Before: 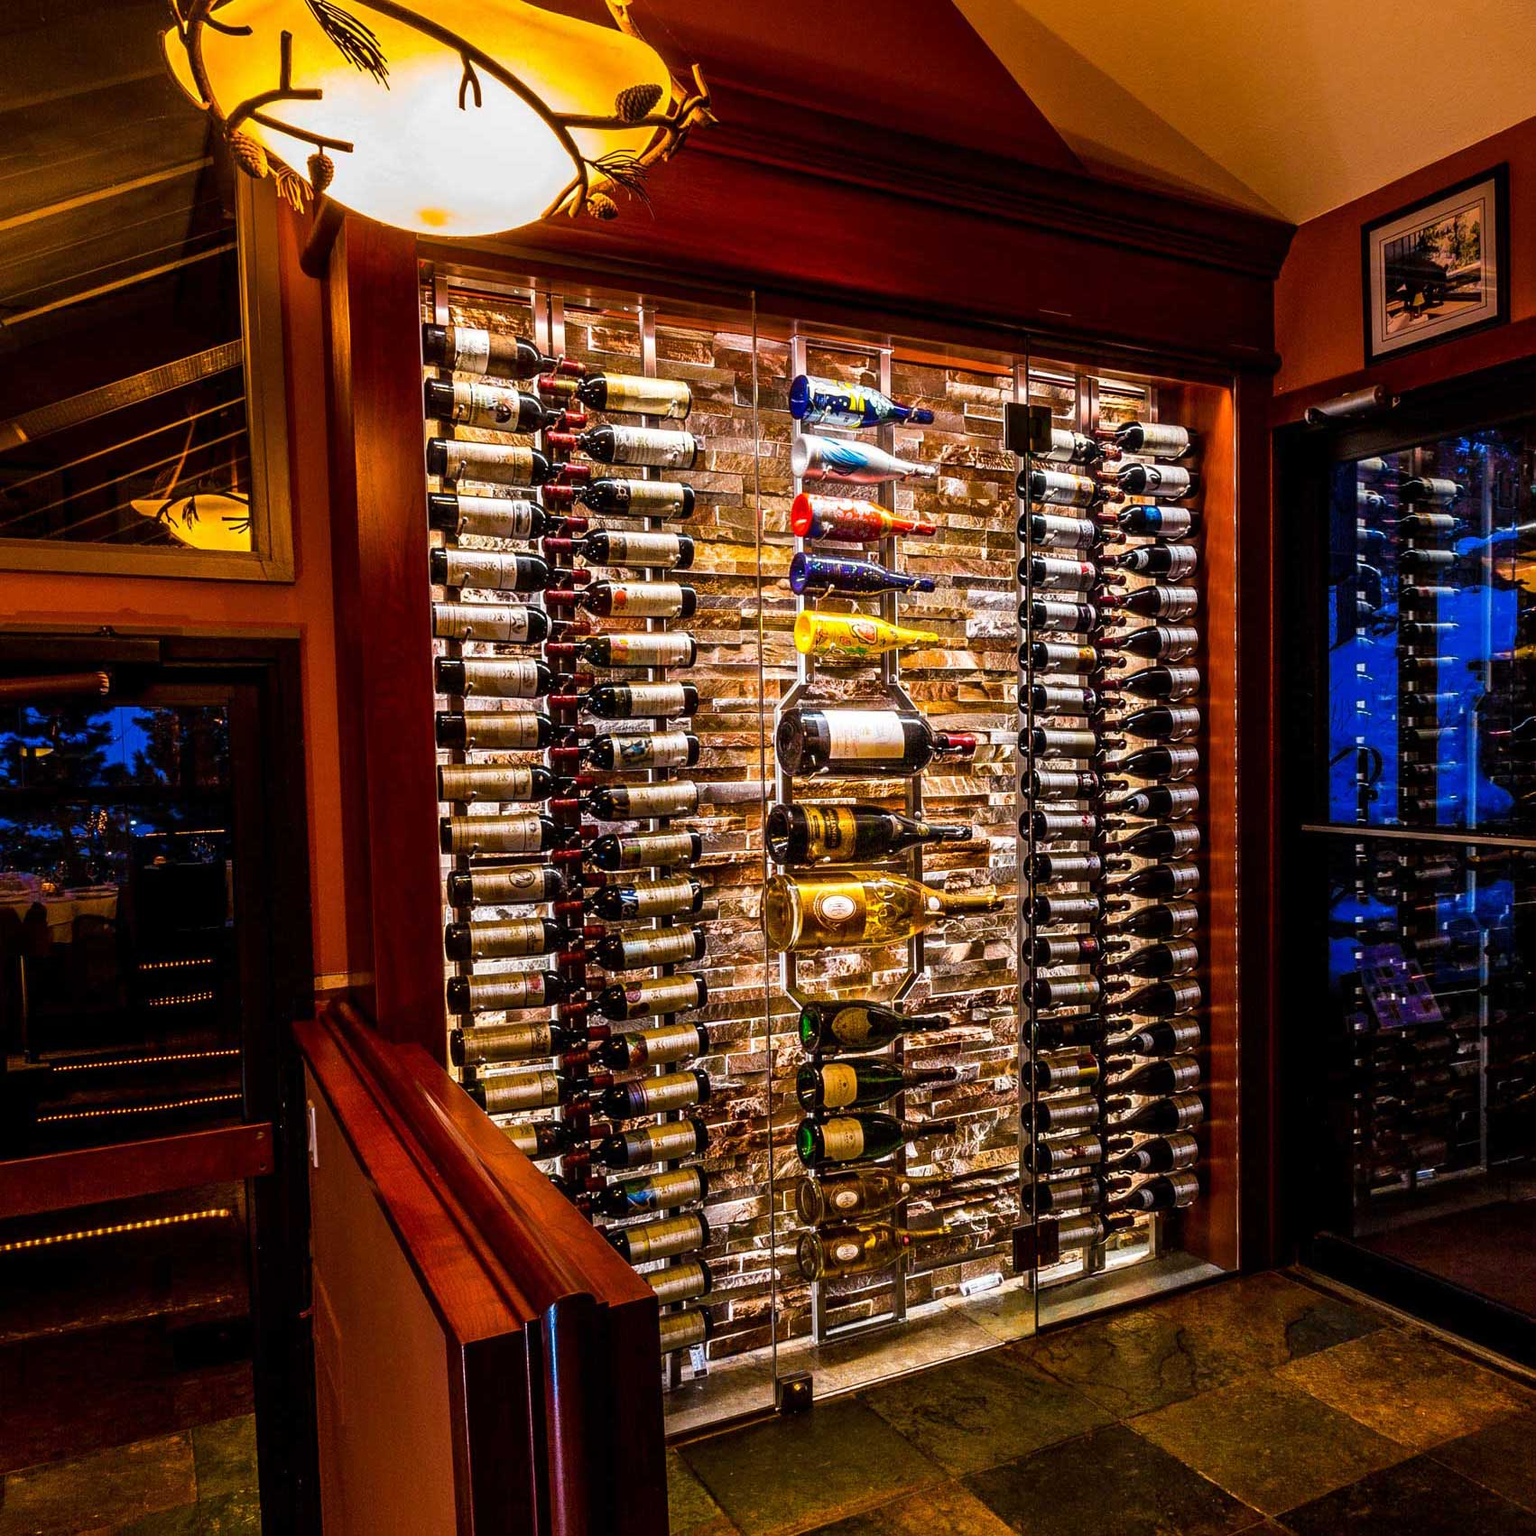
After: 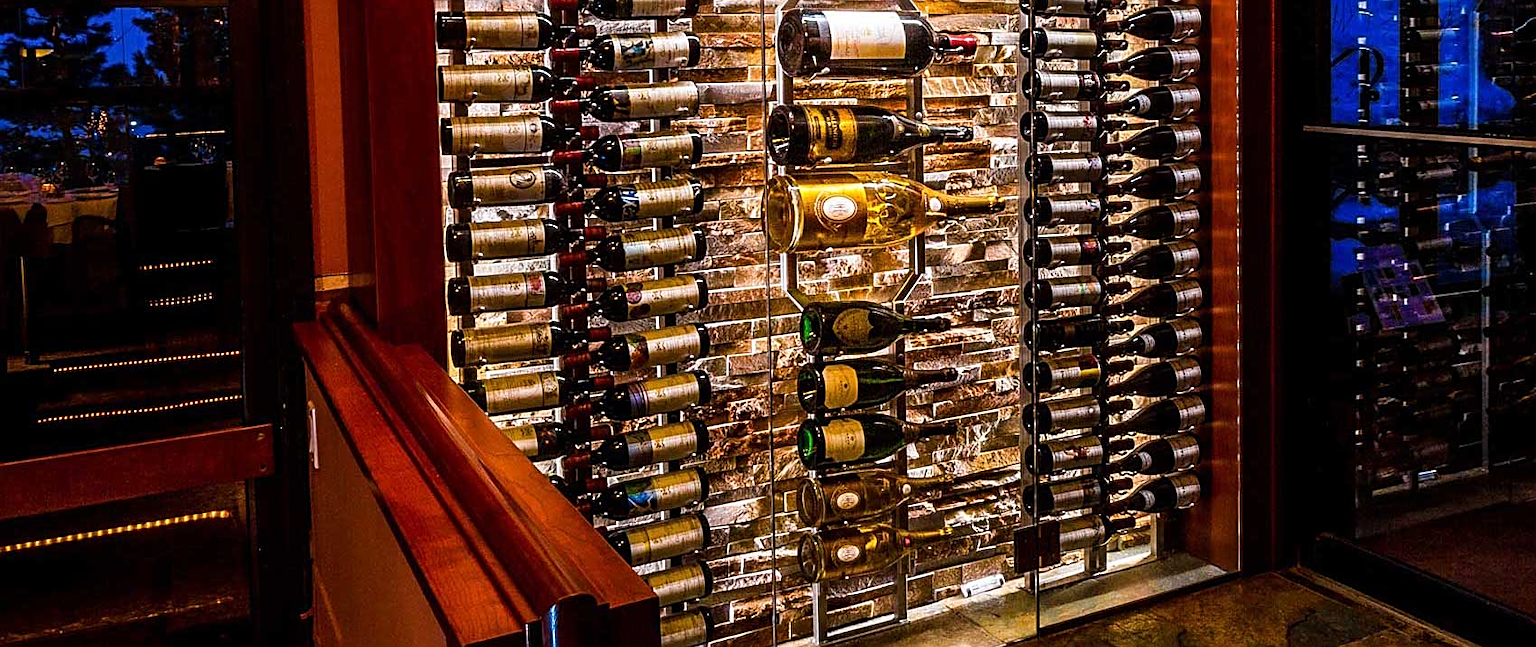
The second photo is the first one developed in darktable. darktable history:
crop: top 45.551%, bottom 12.262%
sharpen: on, module defaults
